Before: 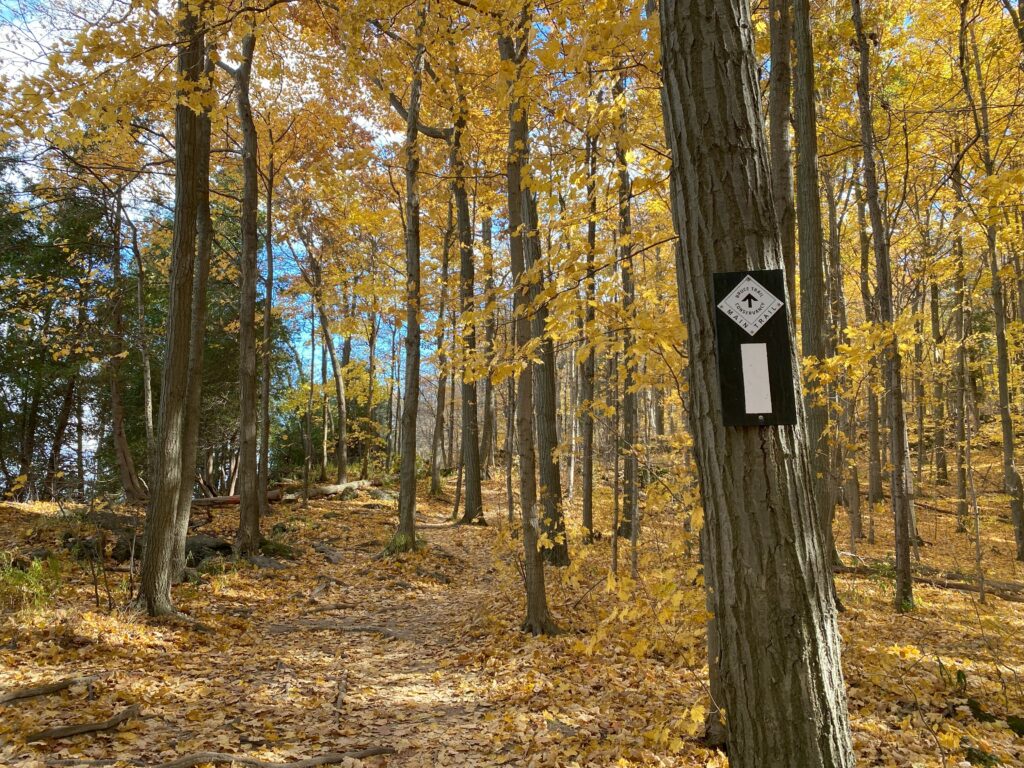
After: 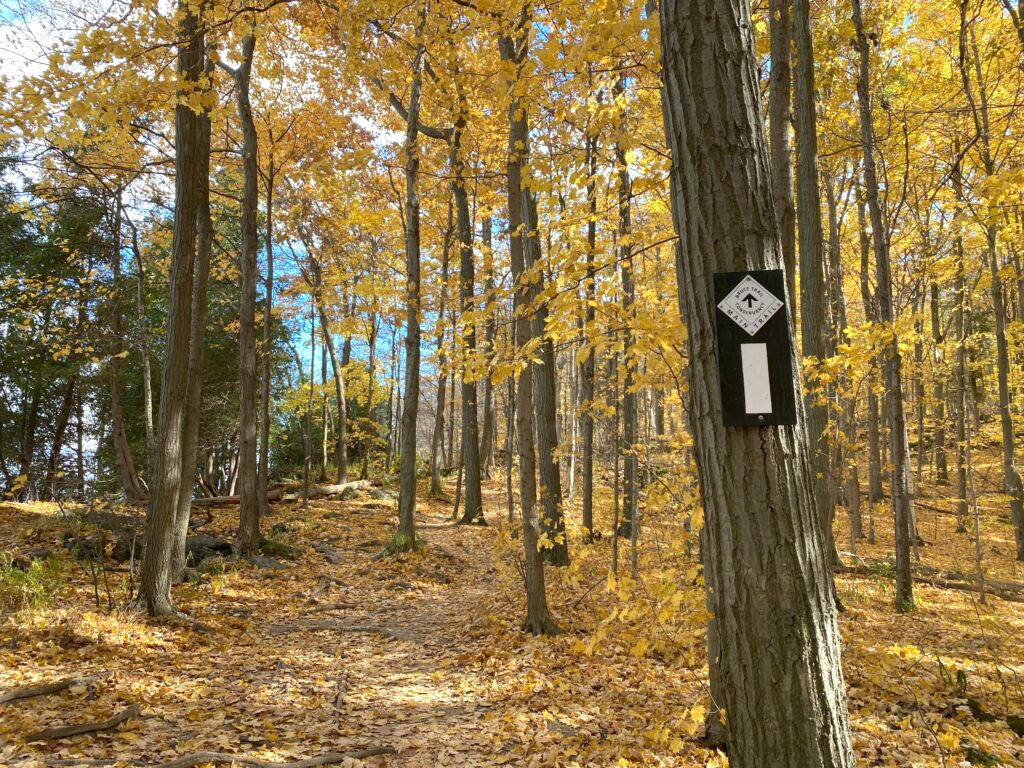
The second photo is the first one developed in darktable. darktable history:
exposure: black level correction 0, exposure 0.3 EV, compensate highlight preservation false
